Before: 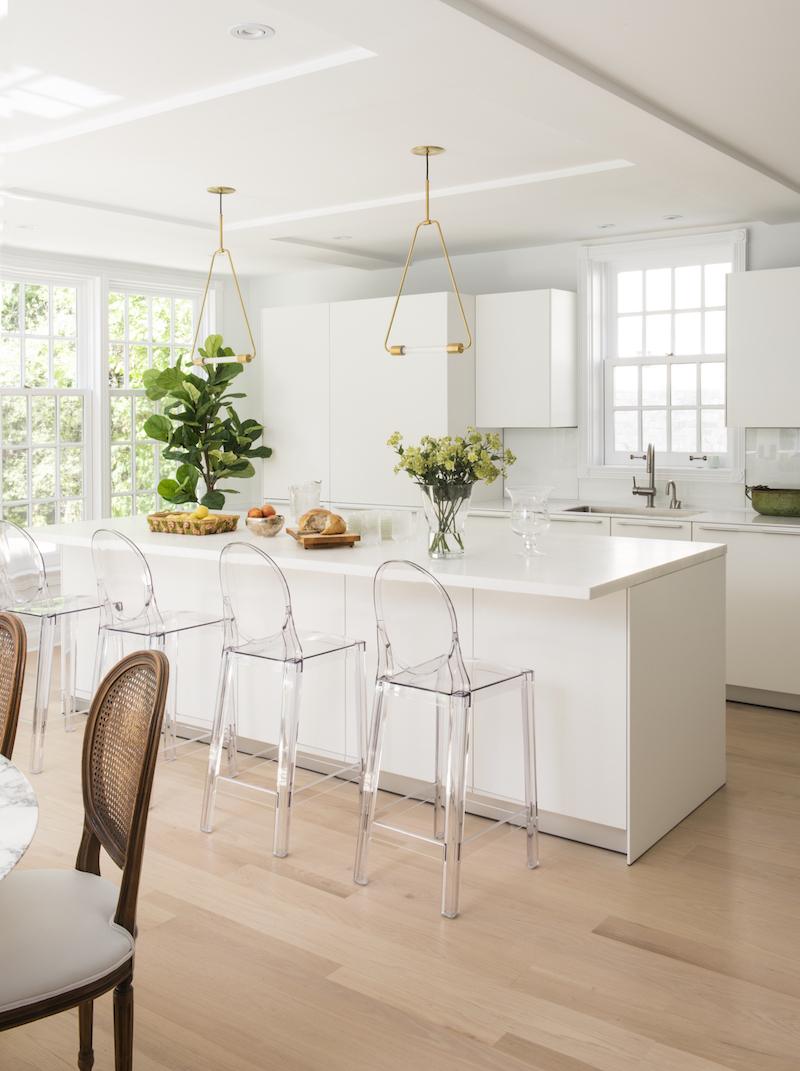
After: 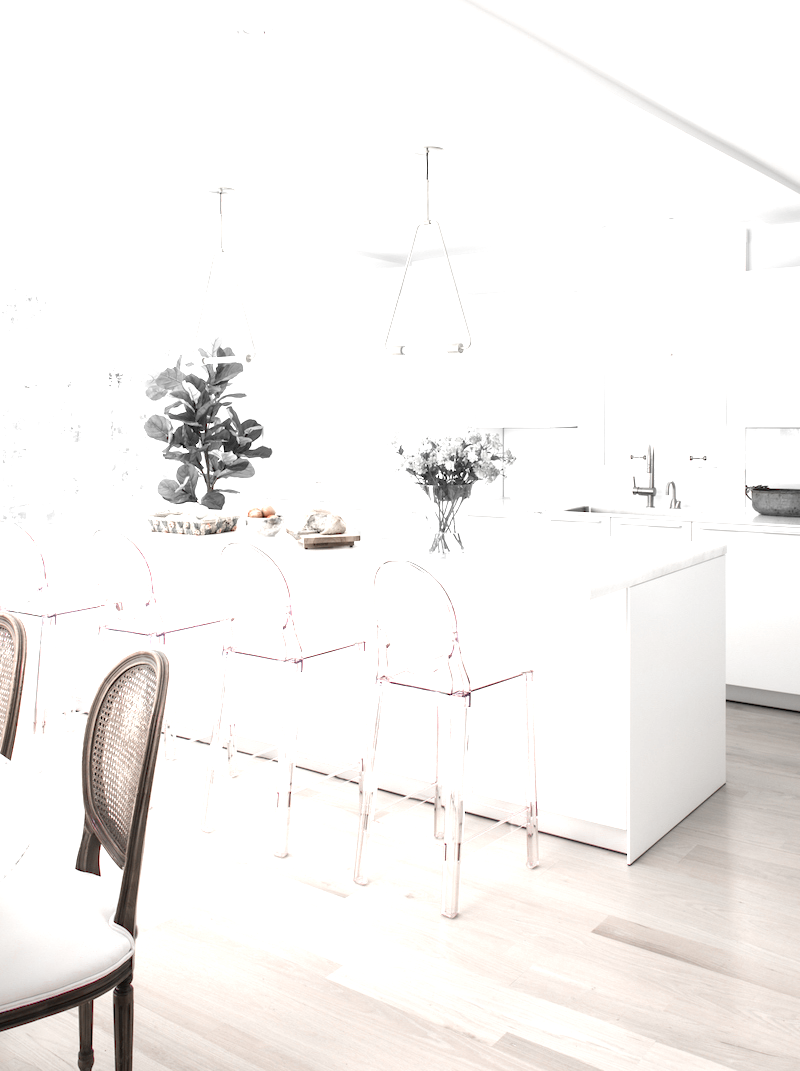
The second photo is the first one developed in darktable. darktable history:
color zones: curves: ch0 [(0, 0.278) (0.143, 0.5) (0.286, 0.5) (0.429, 0.5) (0.571, 0.5) (0.714, 0.5) (0.857, 0.5) (1, 0.5)]; ch1 [(0, 1) (0.143, 0.165) (0.286, 0) (0.429, 0) (0.571, 0) (0.714, 0) (0.857, 0.5) (1, 0.5)]; ch2 [(0, 0.508) (0.143, 0.5) (0.286, 0.5) (0.429, 0.5) (0.571, 0.5) (0.714, 0.5) (0.857, 0.5) (1, 0.5)]
exposure: black level correction 0, exposure 1.2 EV, compensate exposure bias true, compensate highlight preservation false
